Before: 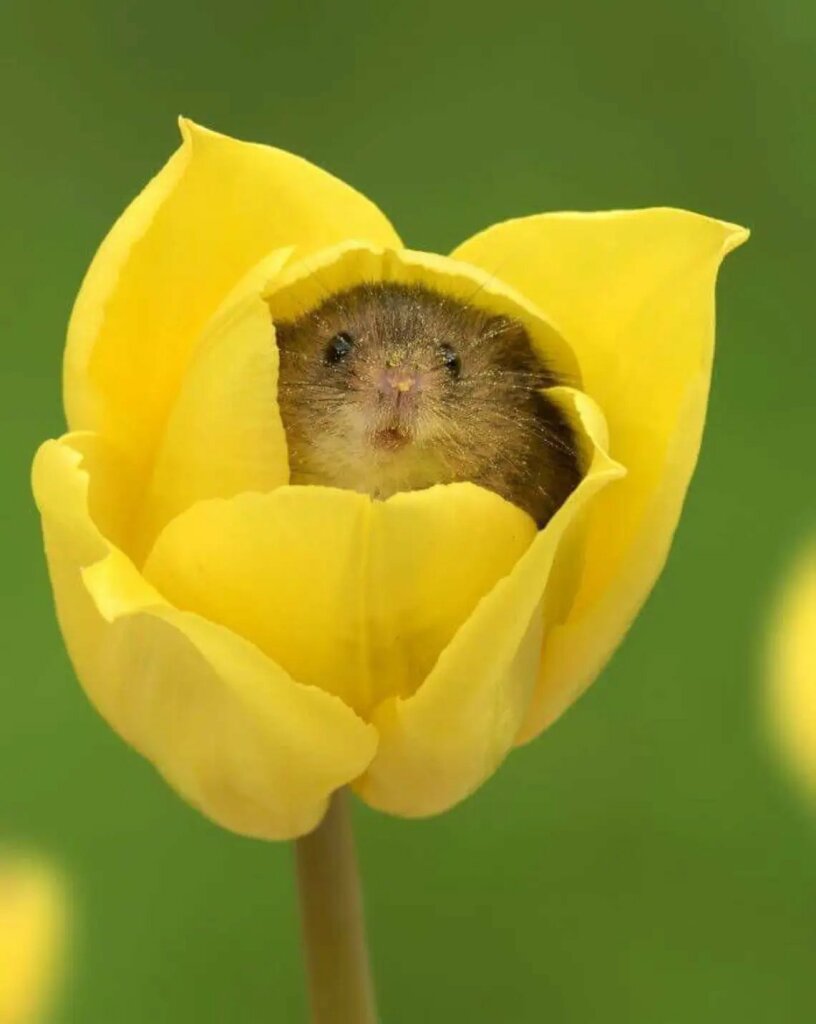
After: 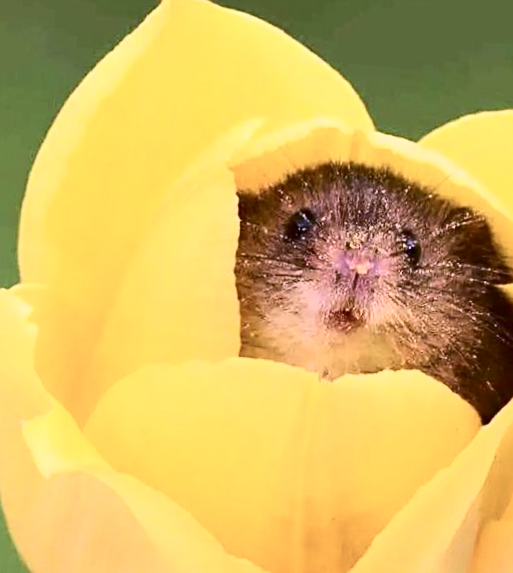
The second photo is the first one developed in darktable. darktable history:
rotate and perspective: rotation 0.174°, lens shift (vertical) 0.013, lens shift (horizontal) 0.019, shear 0.001, automatic cropping original format, crop left 0.007, crop right 0.991, crop top 0.016, crop bottom 0.997
crop and rotate: angle -4.99°, left 2.122%, top 6.945%, right 27.566%, bottom 30.519%
contrast brightness saturation: contrast 0.4, brightness 0.05, saturation 0.25
color calibration: output R [1.107, -0.012, -0.003, 0], output B [0, 0, 1.308, 0], illuminant custom, x 0.389, y 0.387, temperature 3838.64 K
sharpen: on, module defaults
